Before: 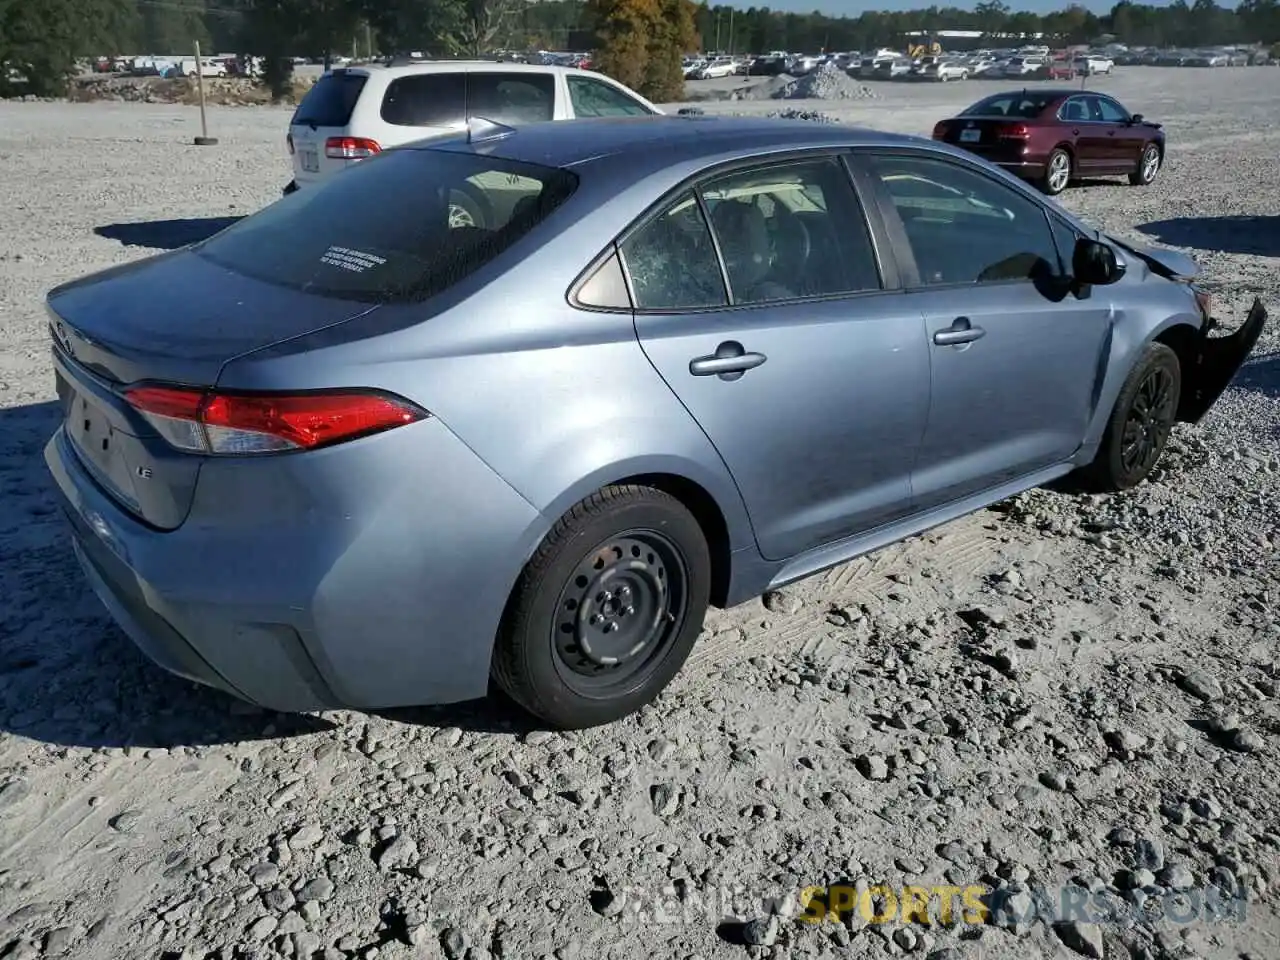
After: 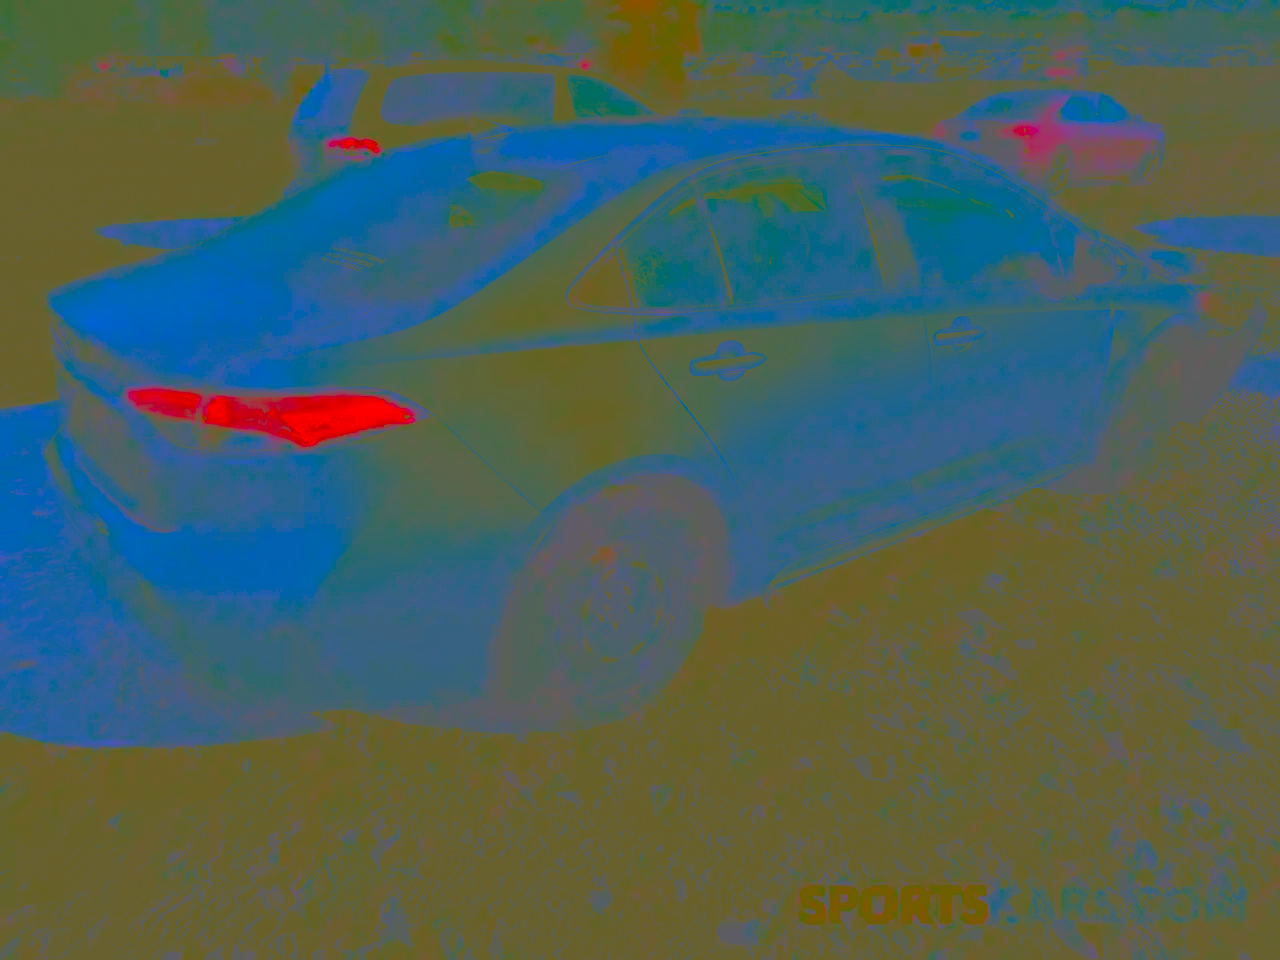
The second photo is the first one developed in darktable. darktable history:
velvia: on, module defaults
contrast brightness saturation: contrast -0.989, brightness -0.157, saturation 0.756
color balance rgb: highlights gain › chroma 8.125%, highlights gain › hue 84.17°, perceptual saturation grading › global saturation 0.716%, perceptual saturation grading › highlights -17.2%, perceptual saturation grading › mid-tones 32.48%, perceptual saturation grading › shadows 50.529%
